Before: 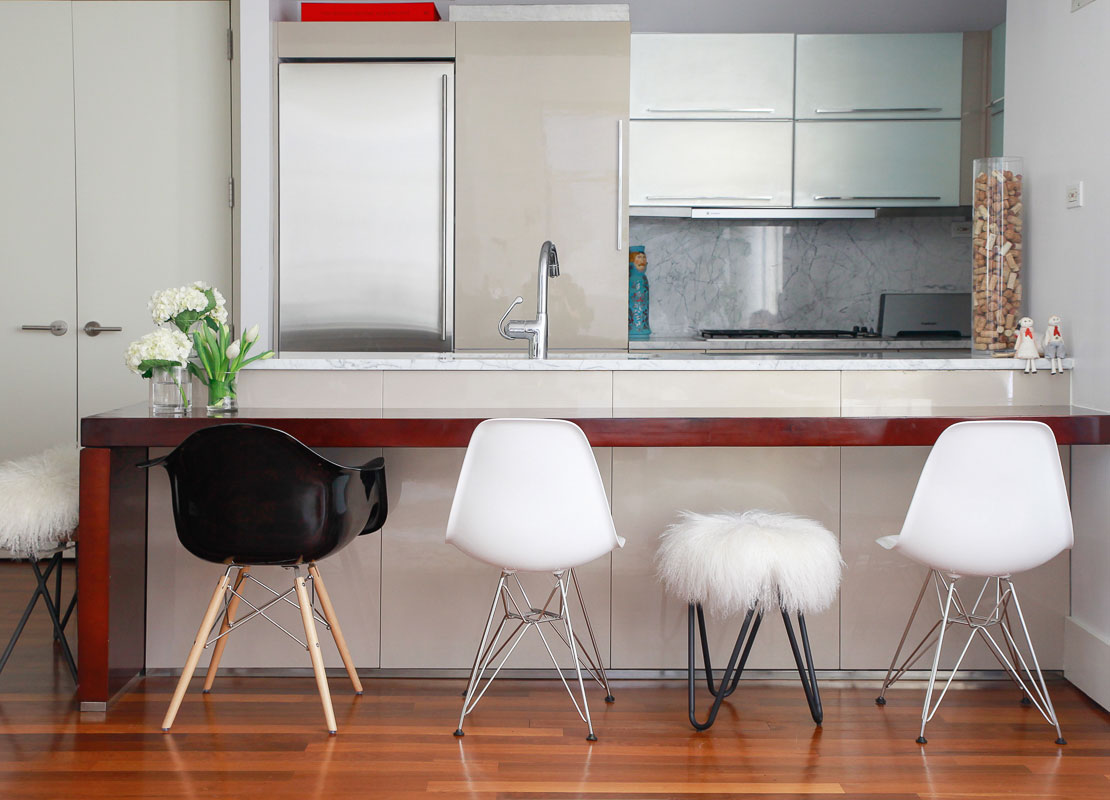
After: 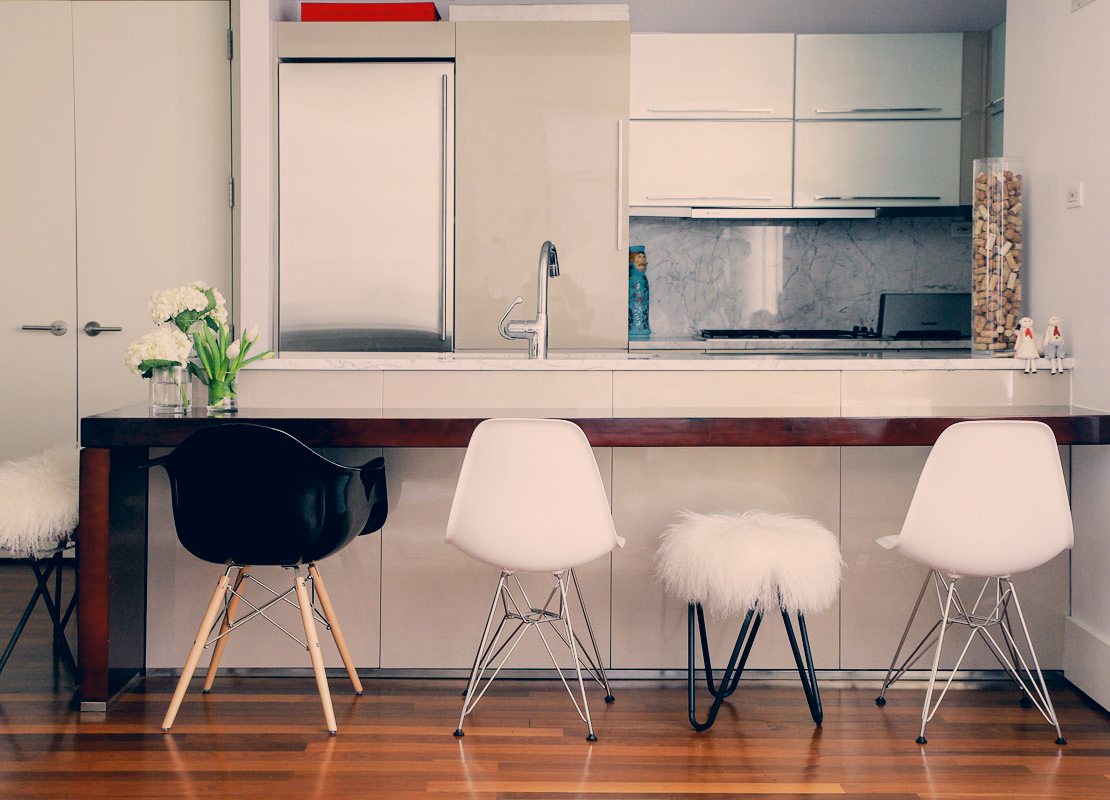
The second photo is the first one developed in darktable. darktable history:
filmic rgb: black relative exposure -5 EV, hardness 2.88, contrast 1.3, highlights saturation mix -30%
color correction: highlights a* 10.32, highlights b* 14.66, shadows a* -9.59, shadows b* -15.02
